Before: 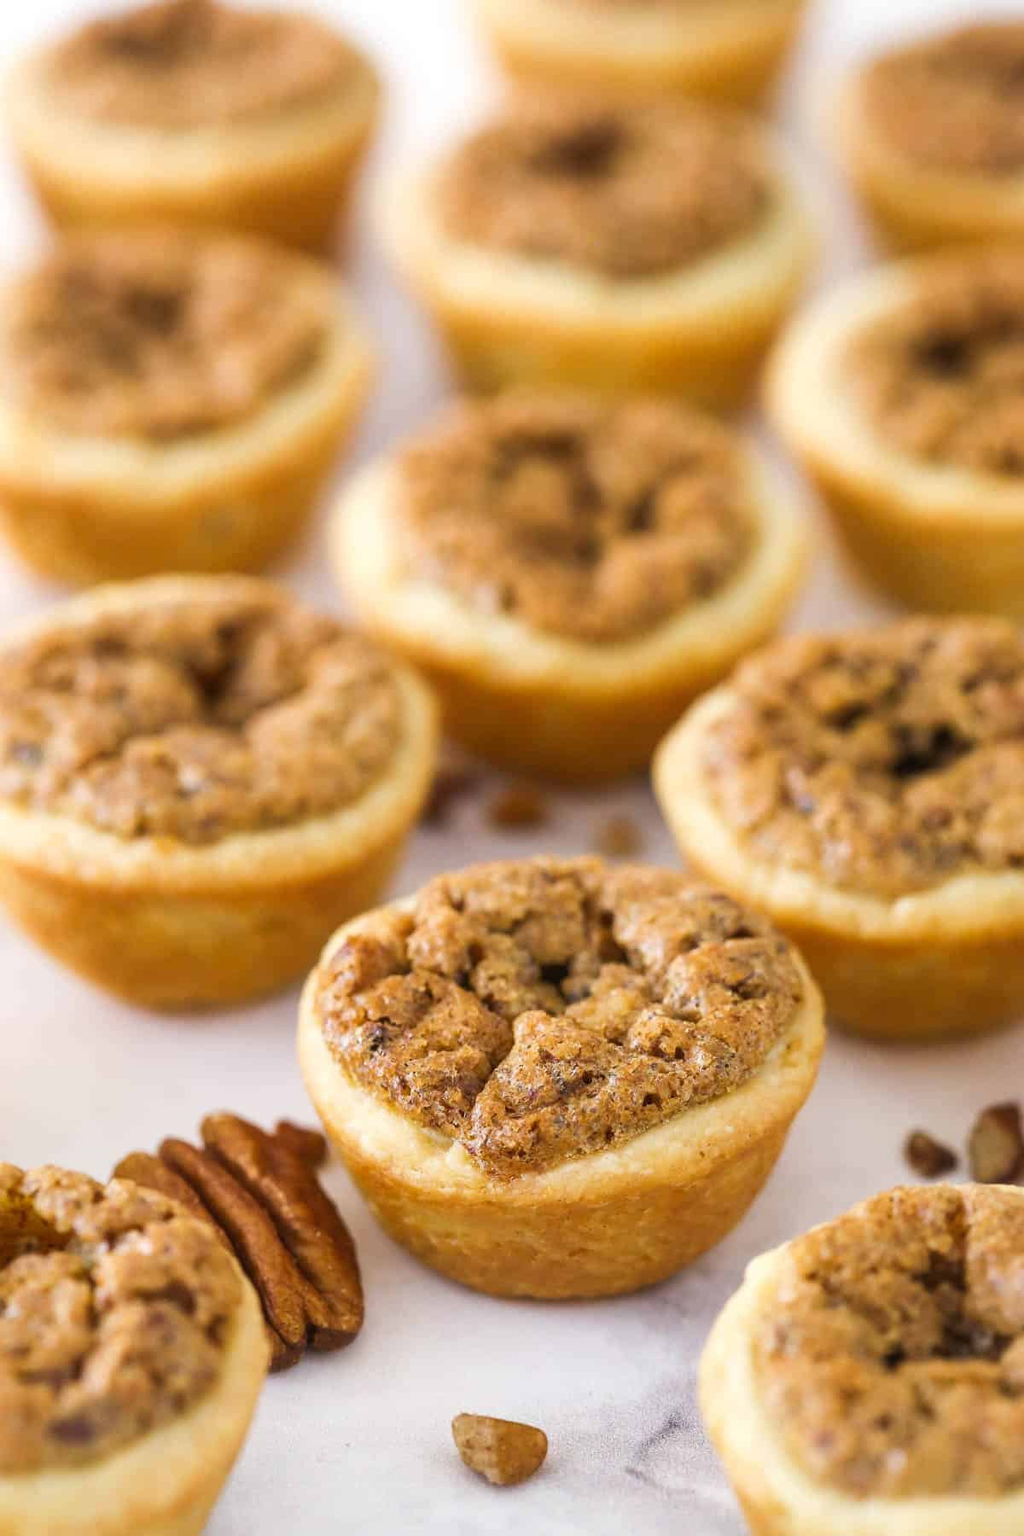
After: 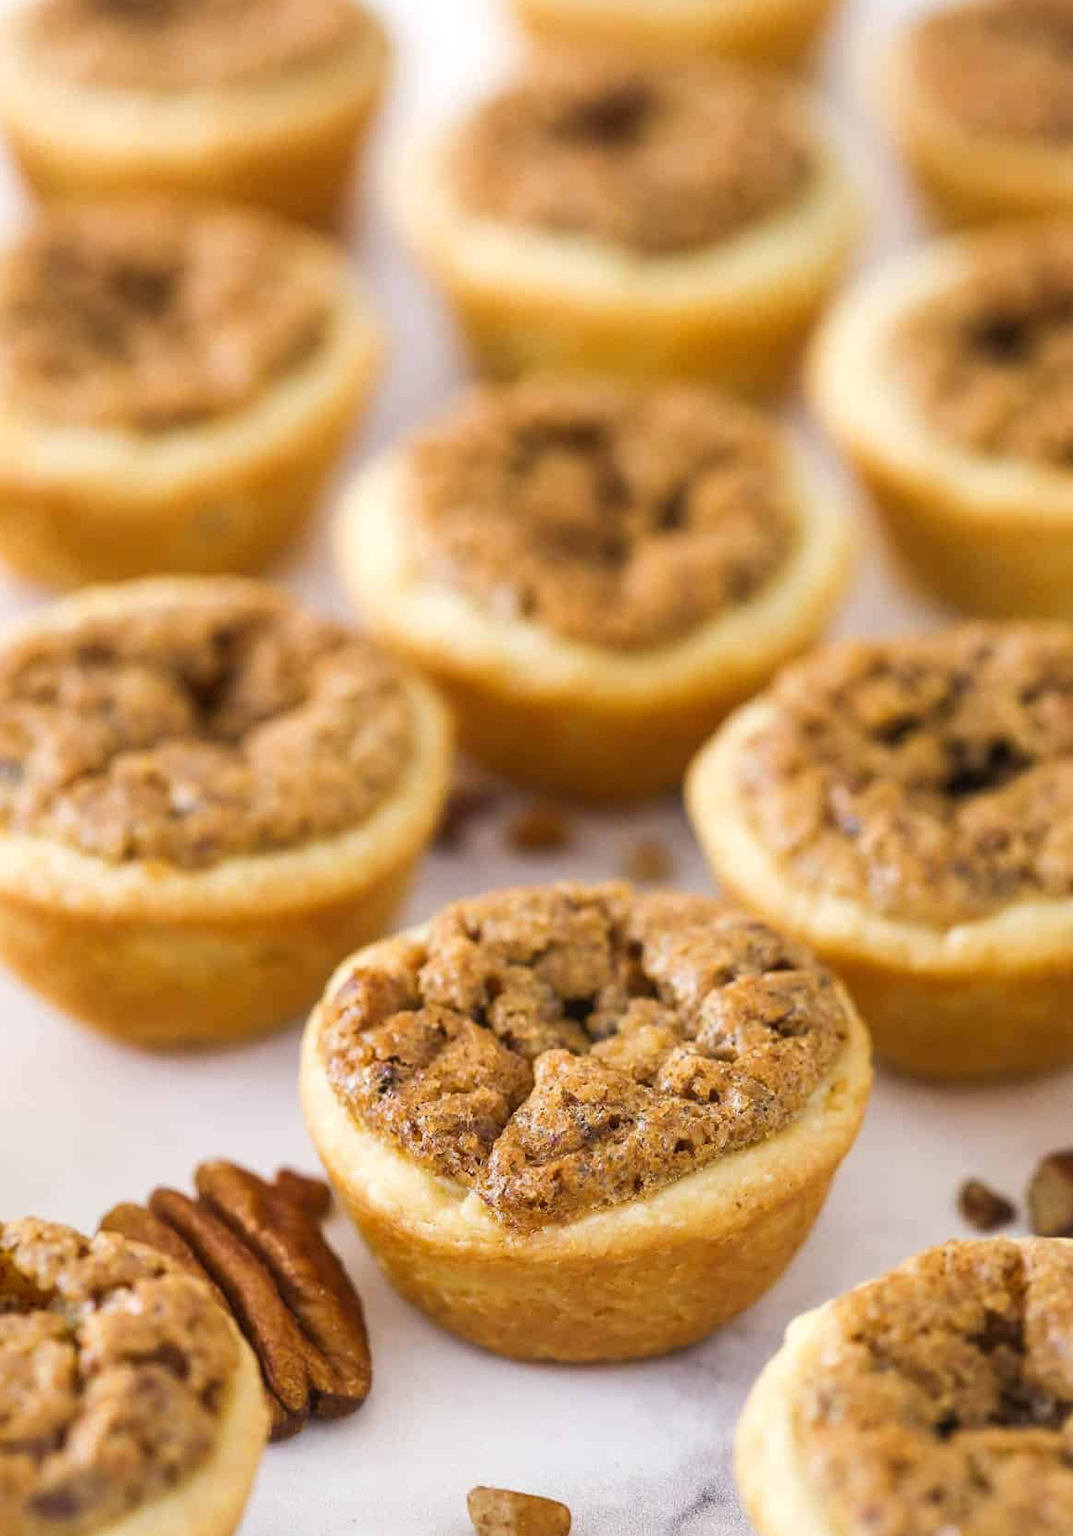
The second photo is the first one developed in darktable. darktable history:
crop: left 2.15%, top 2.856%, right 1.191%, bottom 4.931%
